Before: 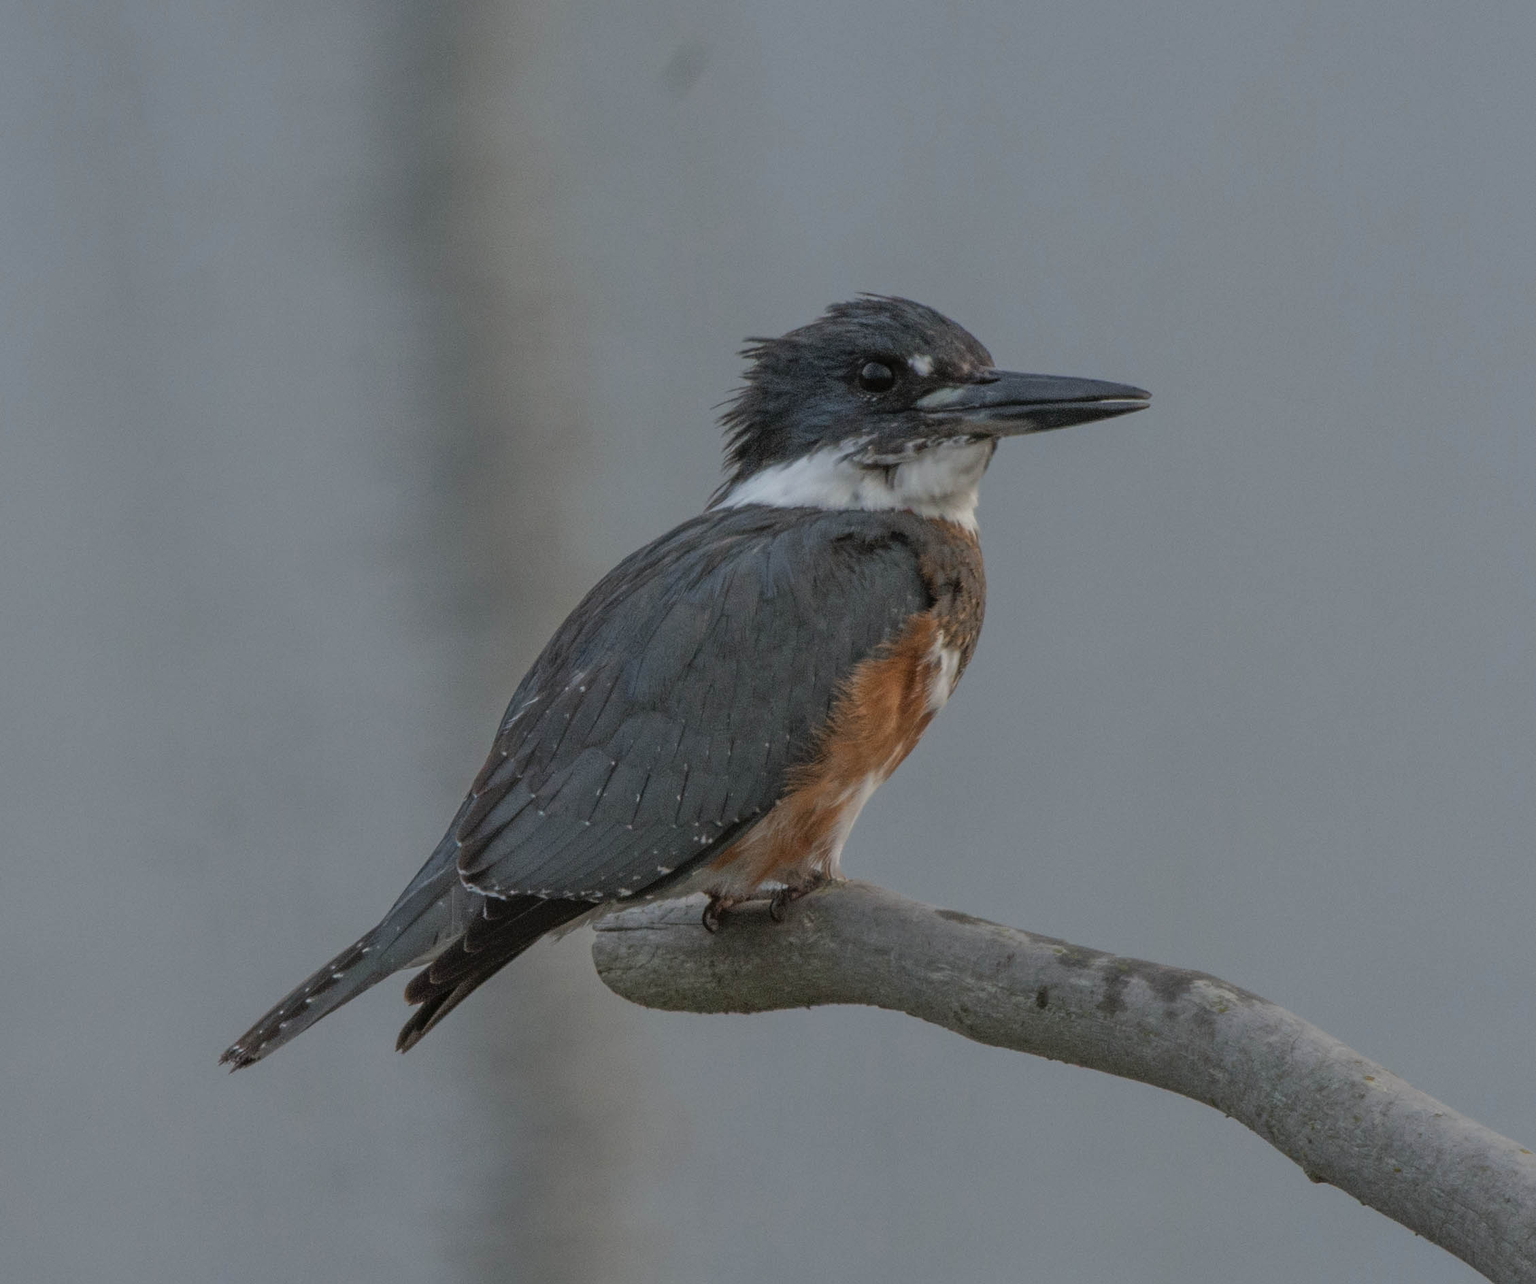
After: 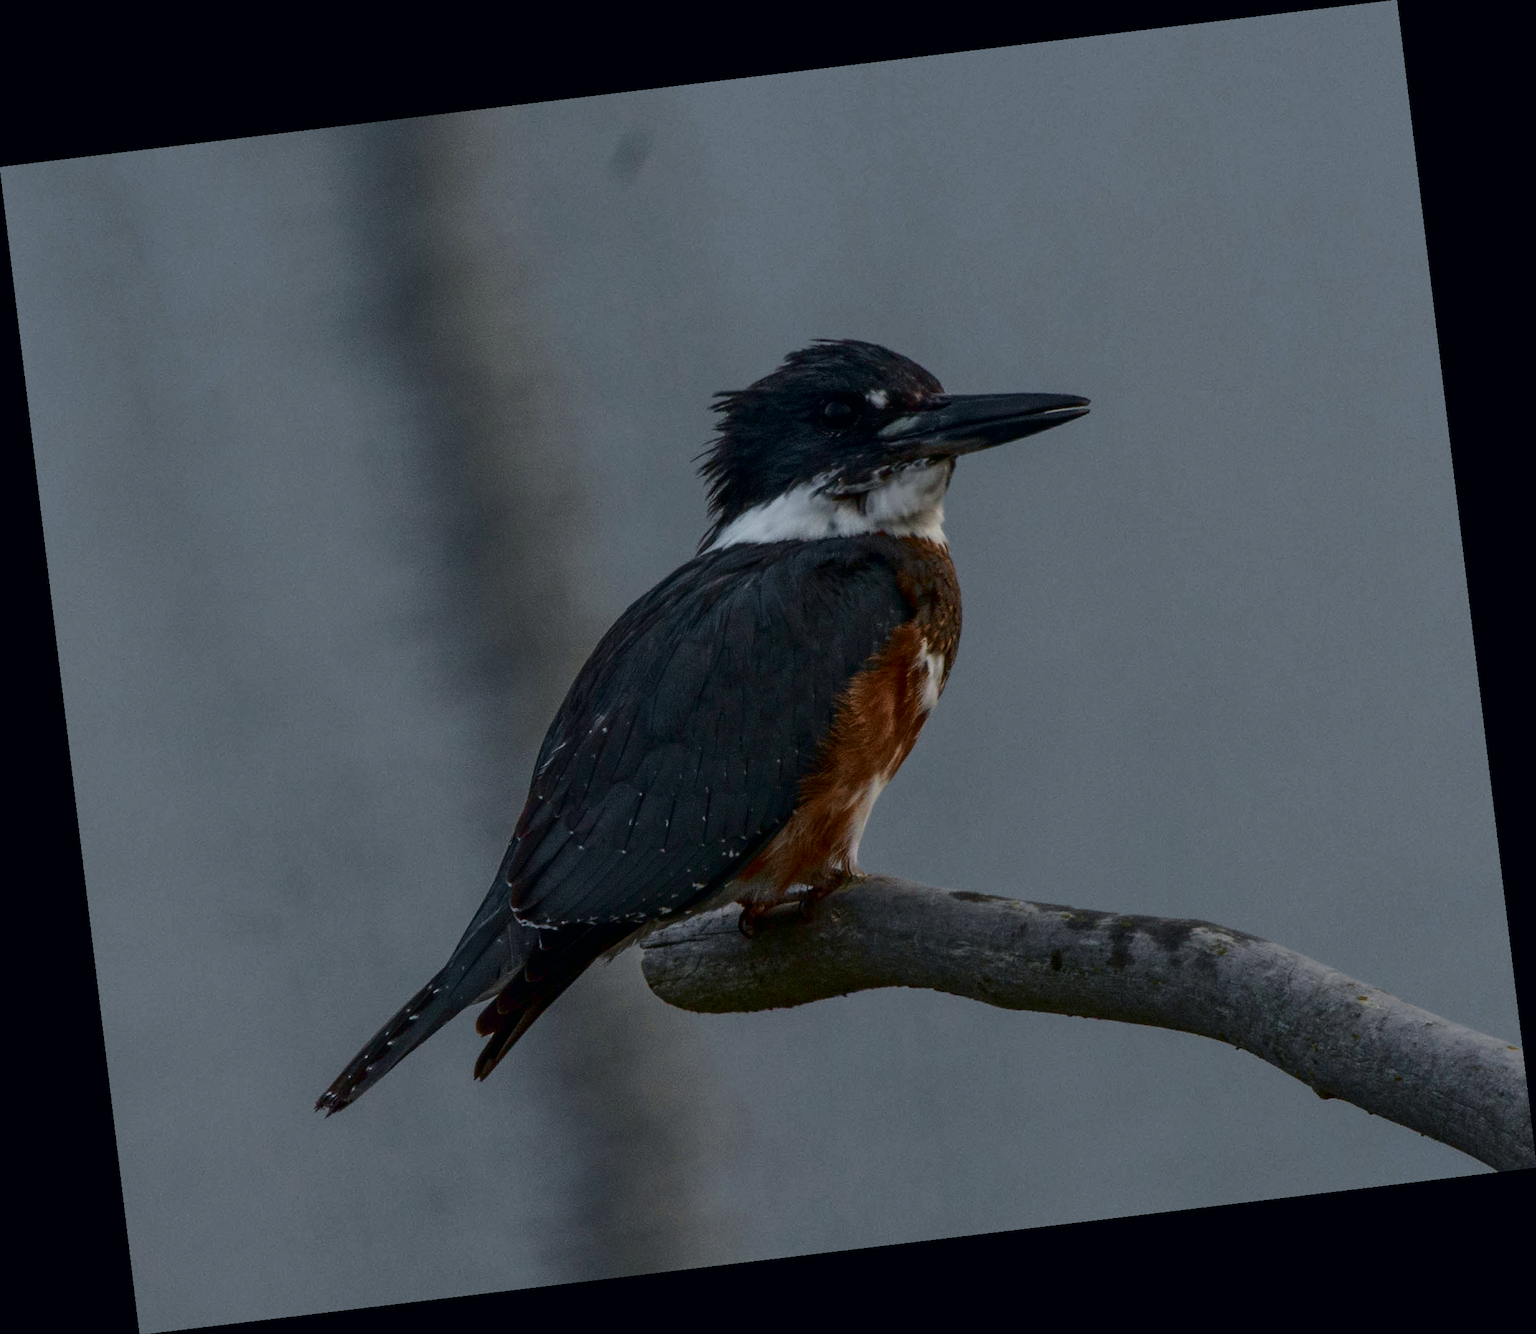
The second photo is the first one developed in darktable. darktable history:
contrast brightness saturation: brightness -0.25, saturation 0.2
tone curve: curves: ch0 [(0, 0) (0.049, 0.01) (0.154, 0.081) (0.491, 0.56) (0.739, 0.794) (0.992, 0.937)]; ch1 [(0, 0) (0.172, 0.123) (0.317, 0.272) (0.401, 0.422) (0.499, 0.497) (0.531, 0.54) (0.615, 0.603) (0.741, 0.783) (1, 1)]; ch2 [(0, 0) (0.411, 0.424) (0.462, 0.464) (0.502, 0.489) (0.544, 0.551) (0.686, 0.638) (1, 1)], color space Lab, independent channels, preserve colors none
rotate and perspective: rotation -6.83°, automatic cropping off
